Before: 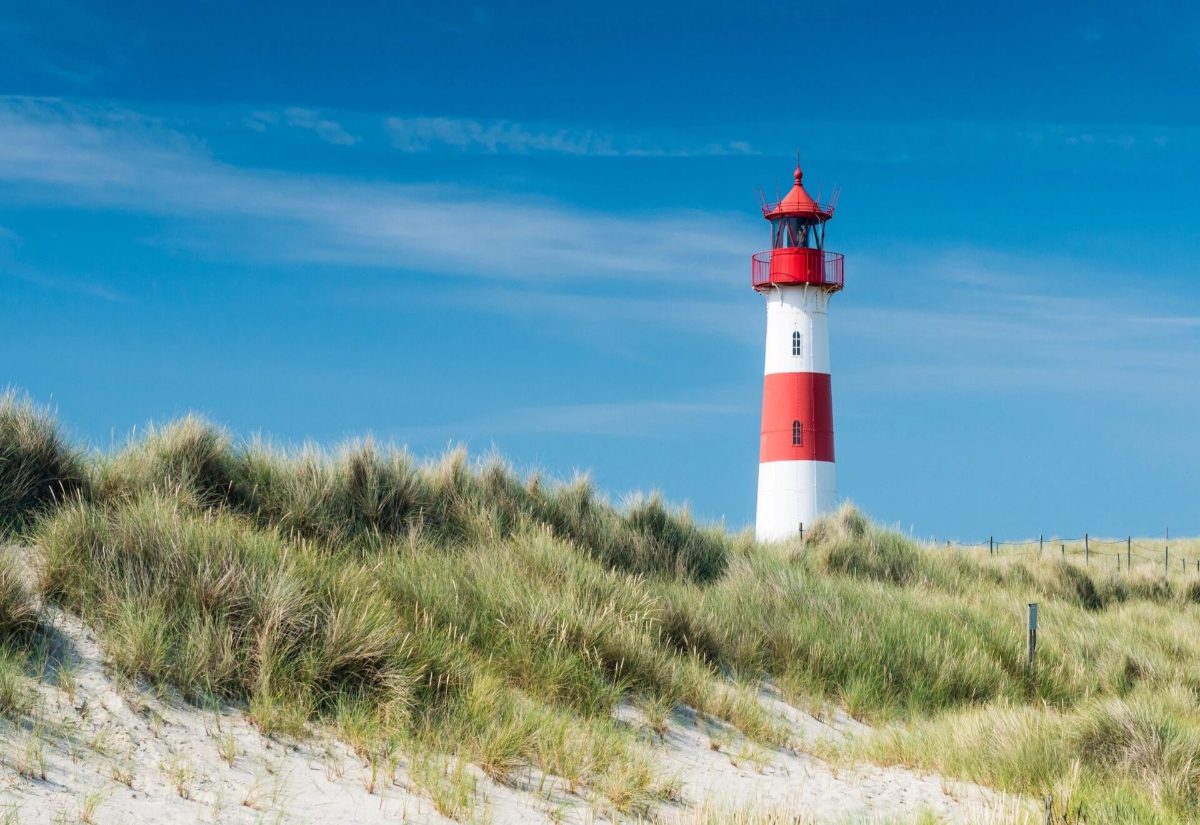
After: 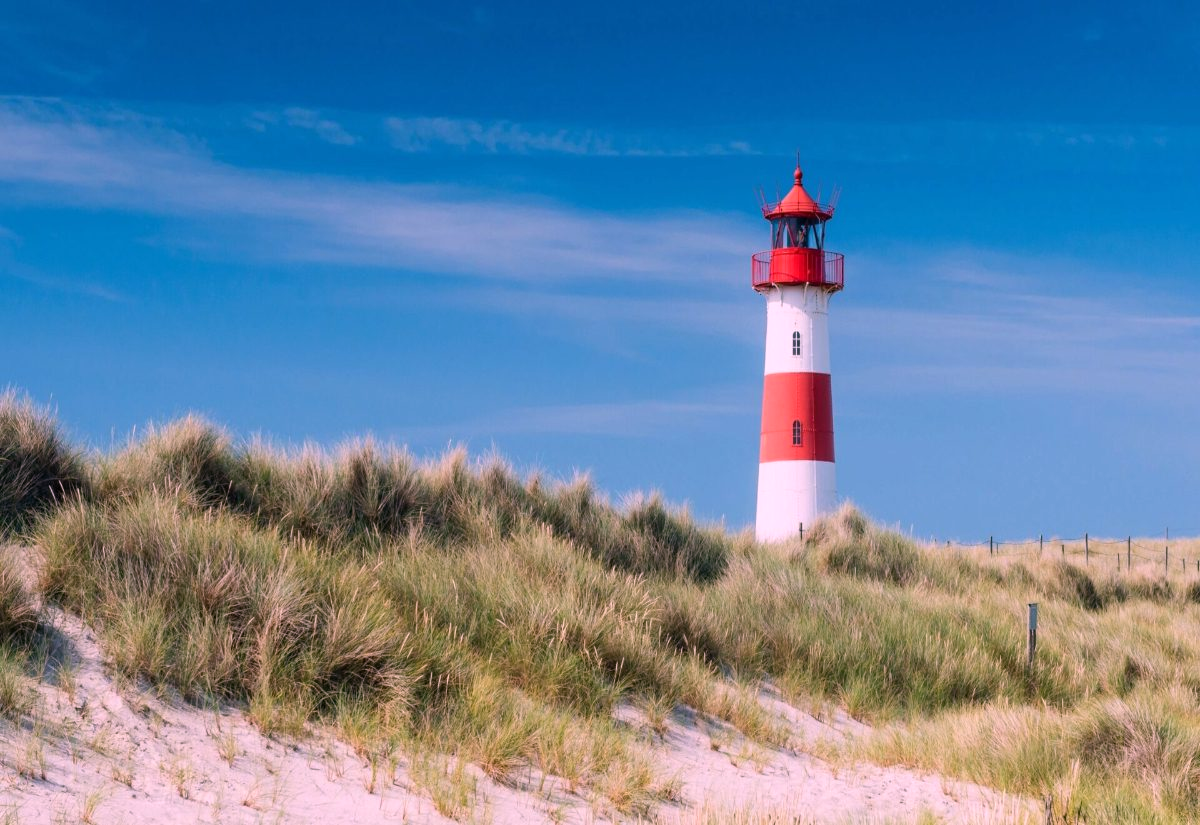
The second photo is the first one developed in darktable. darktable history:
white balance: red 1.188, blue 1.11
exposure: exposure -0.293 EV, compensate highlight preservation false
